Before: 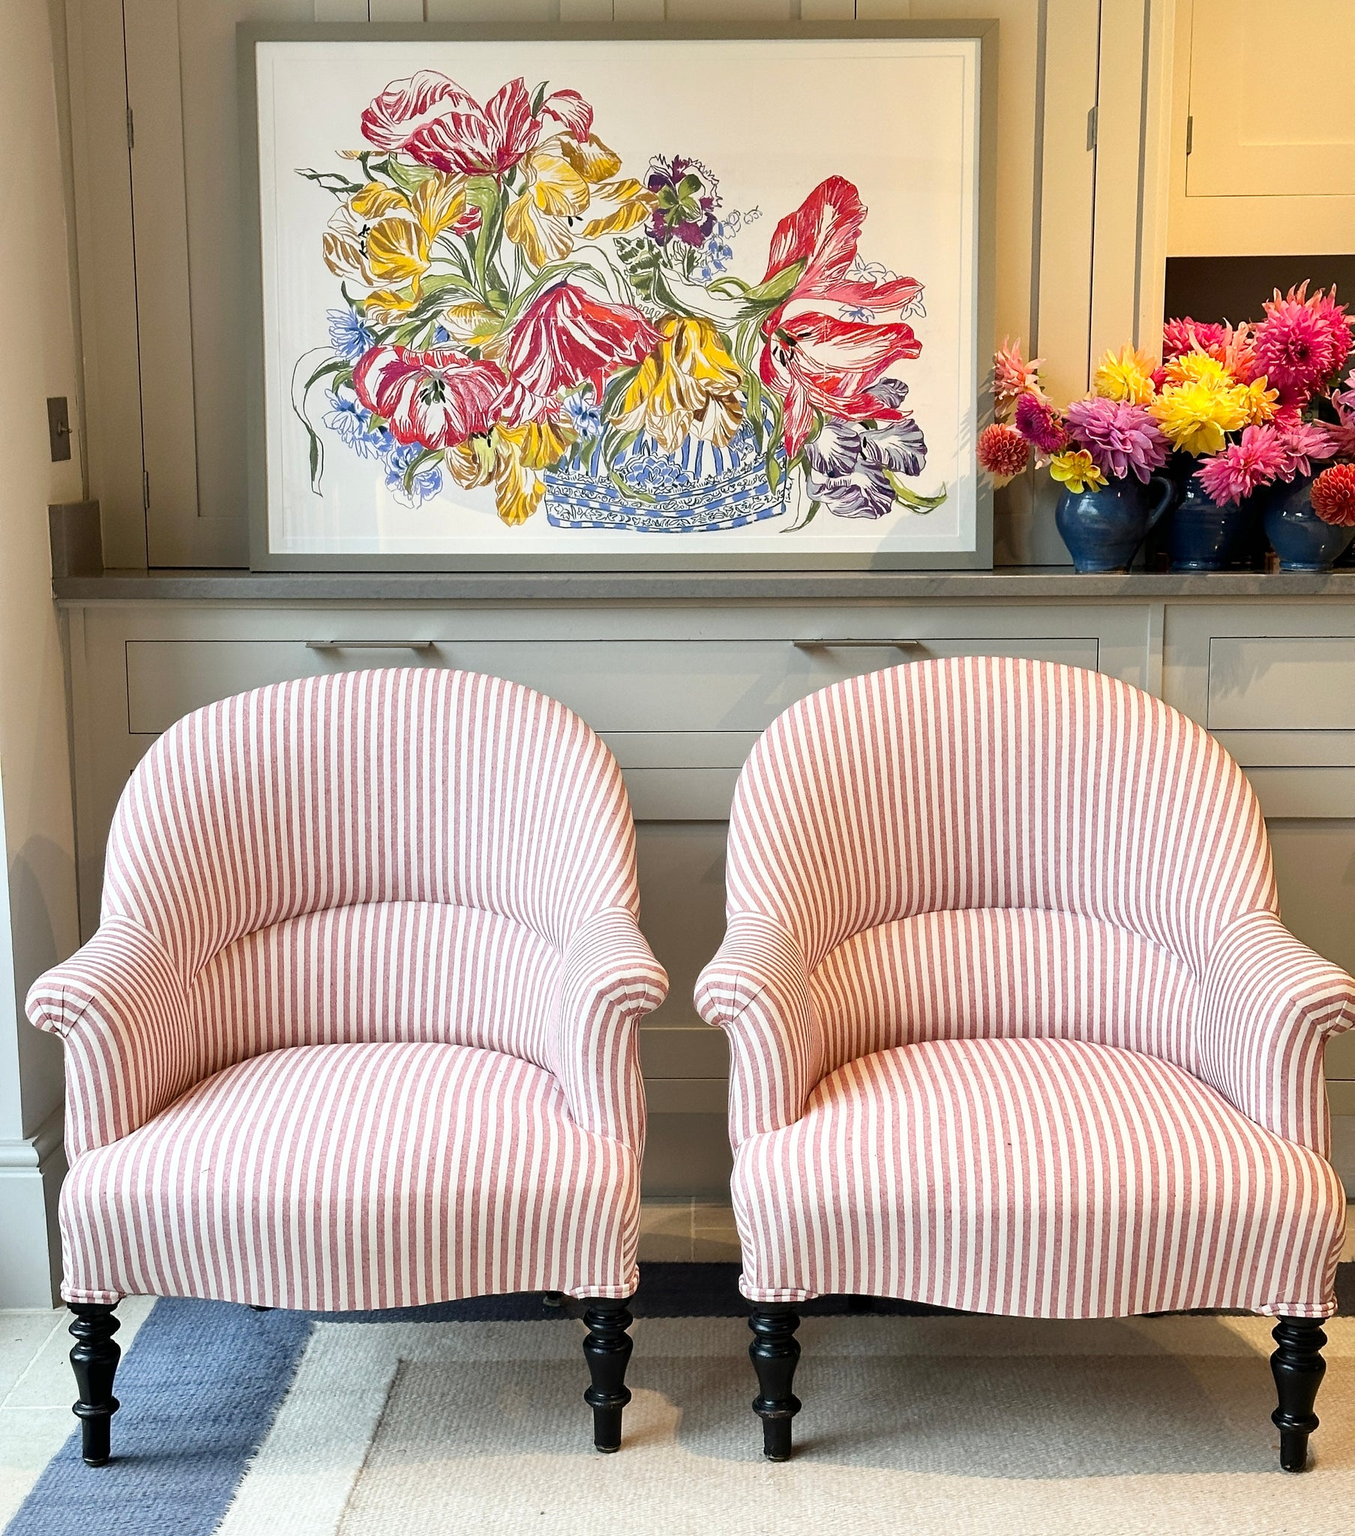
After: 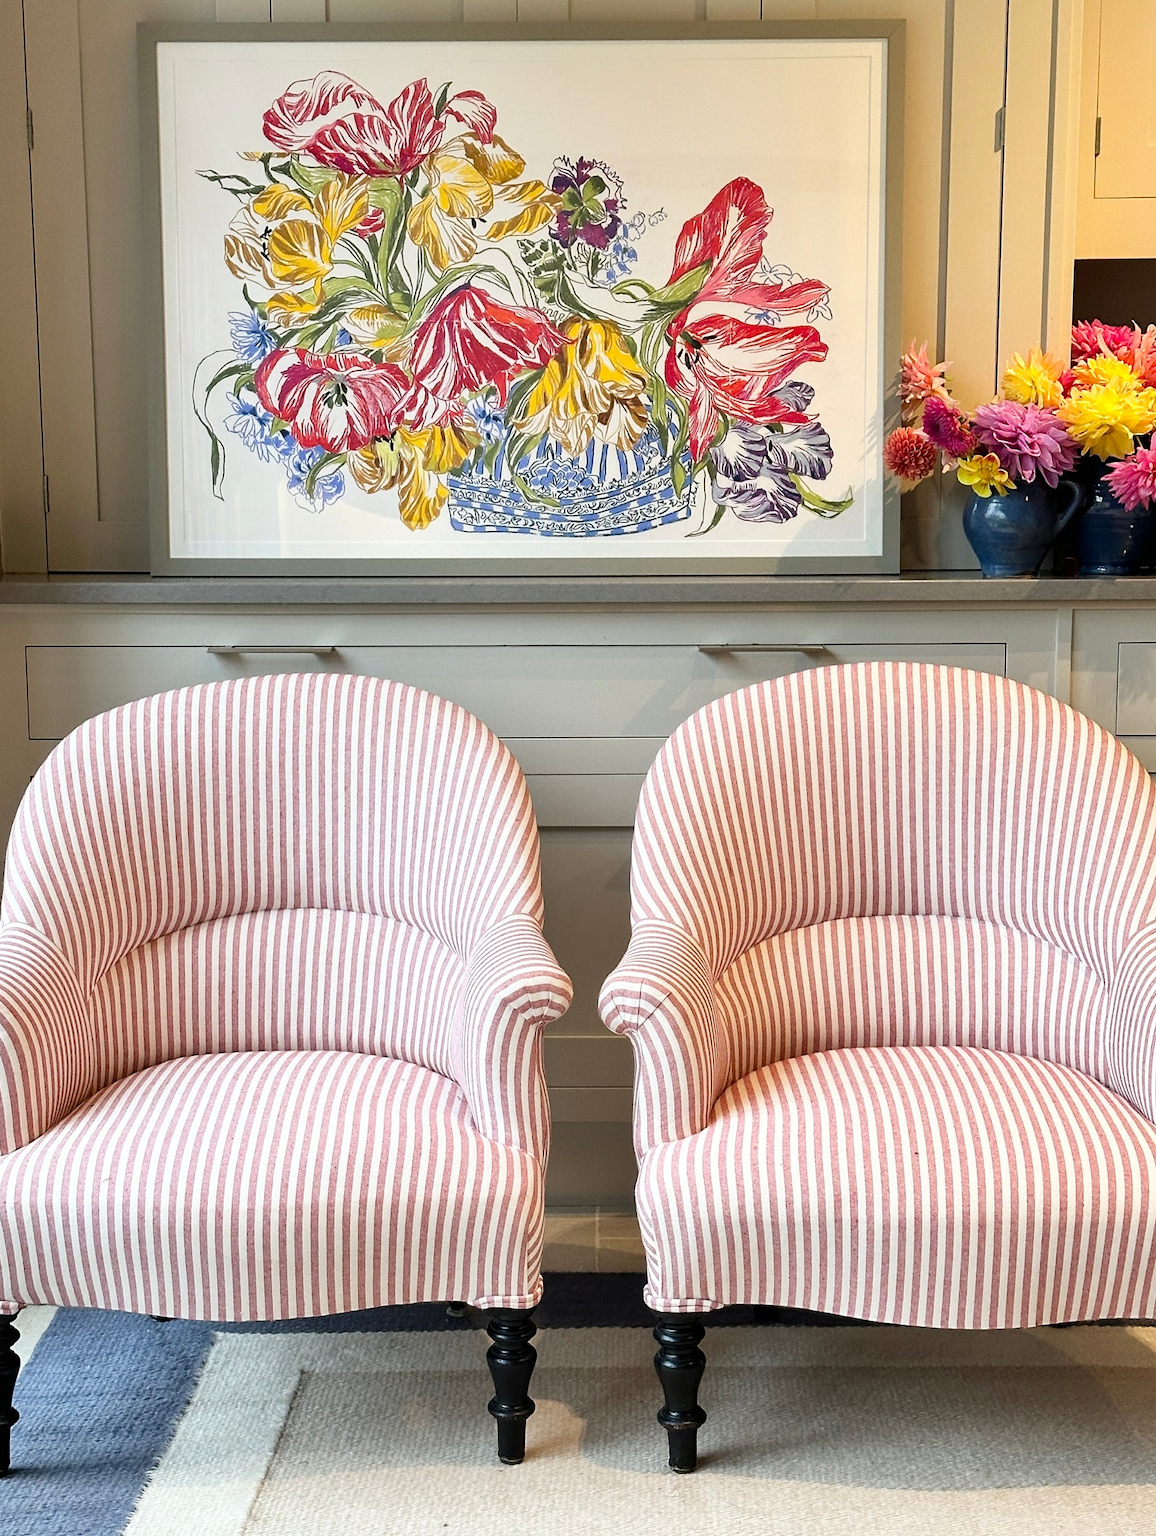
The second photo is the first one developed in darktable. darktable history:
crop: left 7.453%, right 7.842%
